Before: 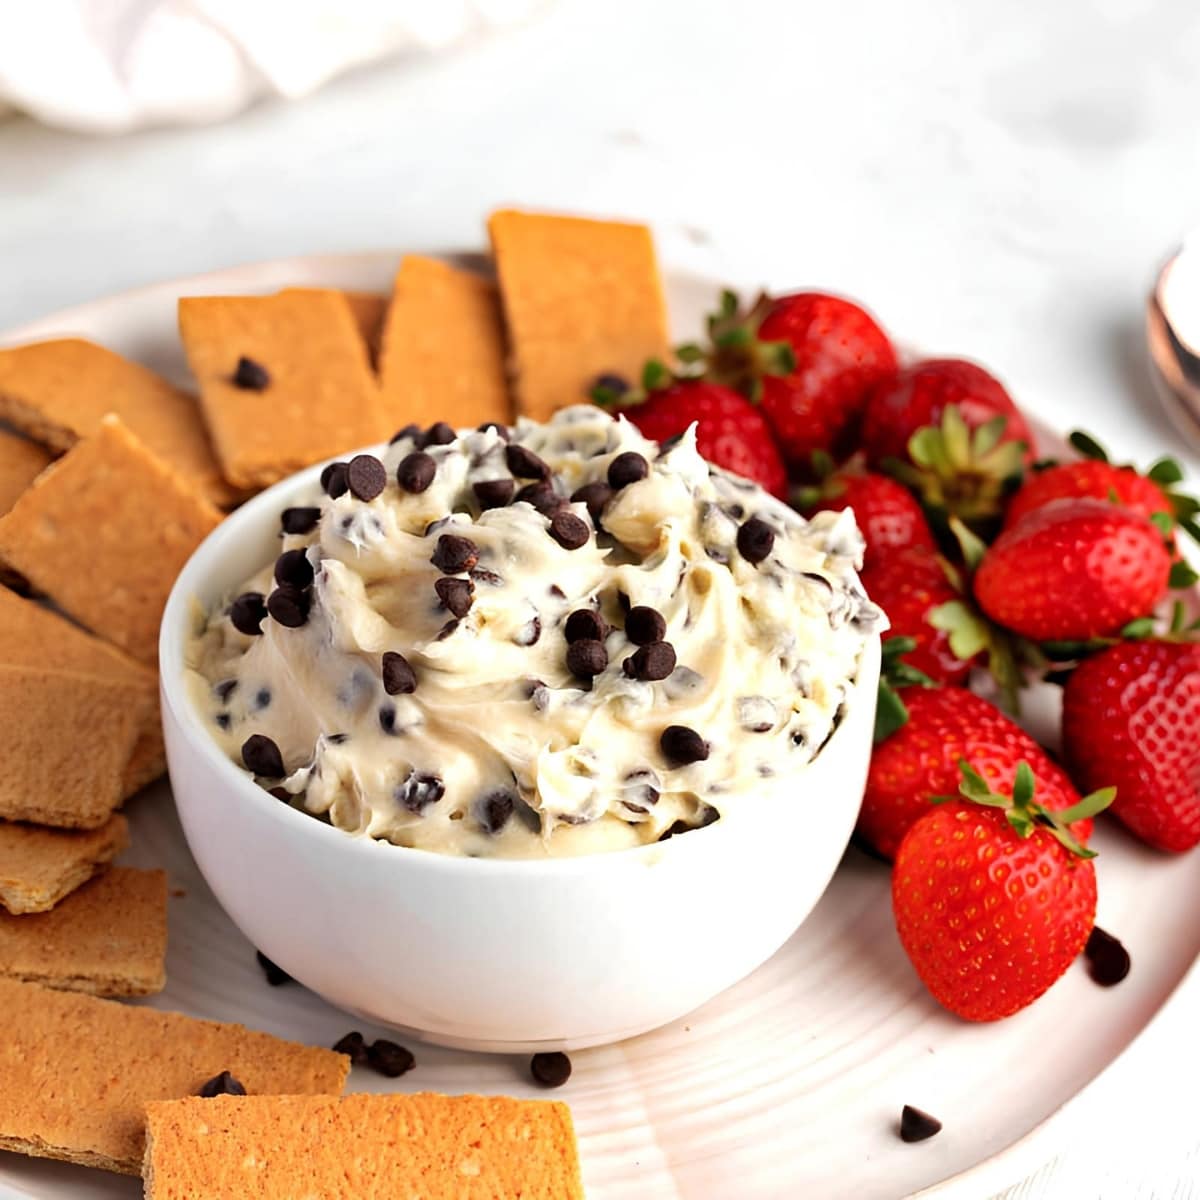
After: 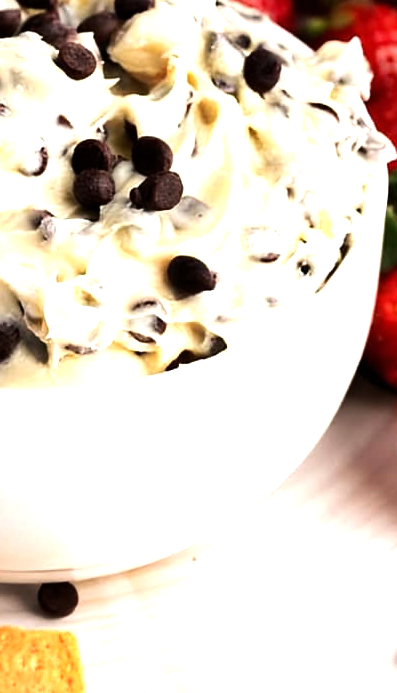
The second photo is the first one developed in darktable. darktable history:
crop: left 41.091%, top 39.172%, right 25.754%, bottom 3.058%
tone equalizer: -8 EV -0.751 EV, -7 EV -0.716 EV, -6 EV -0.576 EV, -5 EV -0.366 EV, -3 EV 0.39 EV, -2 EV 0.6 EV, -1 EV 0.679 EV, +0 EV 0.756 EV, edges refinement/feathering 500, mask exposure compensation -1.57 EV, preserve details no
